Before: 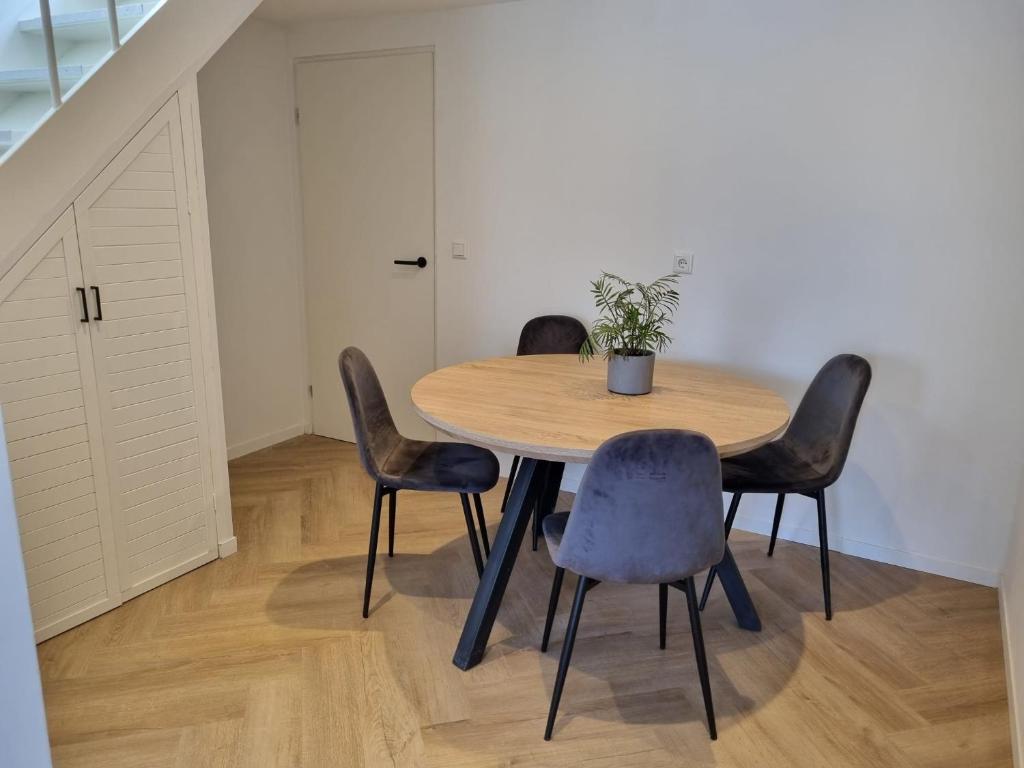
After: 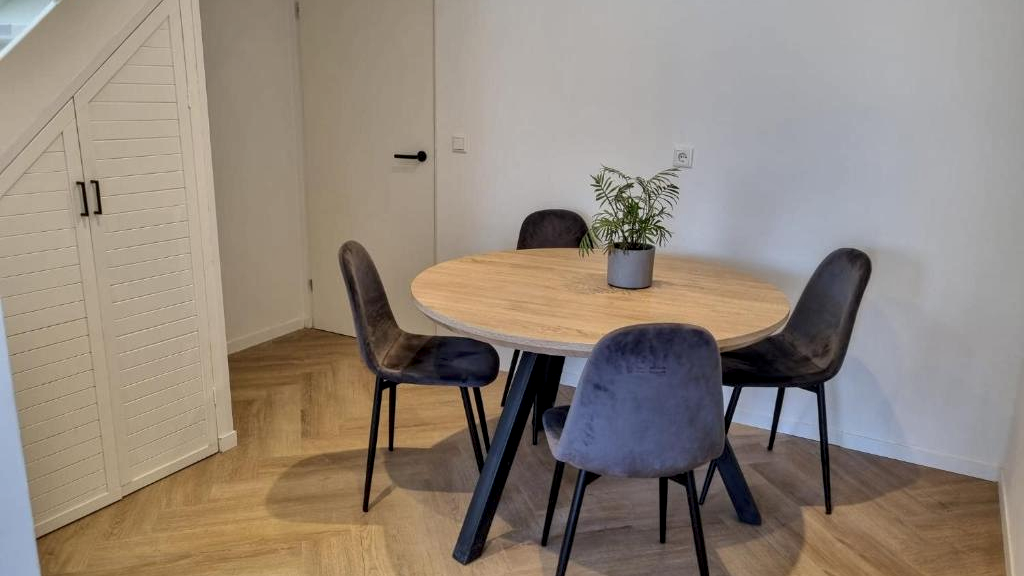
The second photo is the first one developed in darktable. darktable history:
local contrast: detail 130%
crop: top 13.819%, bottom 11.169%
